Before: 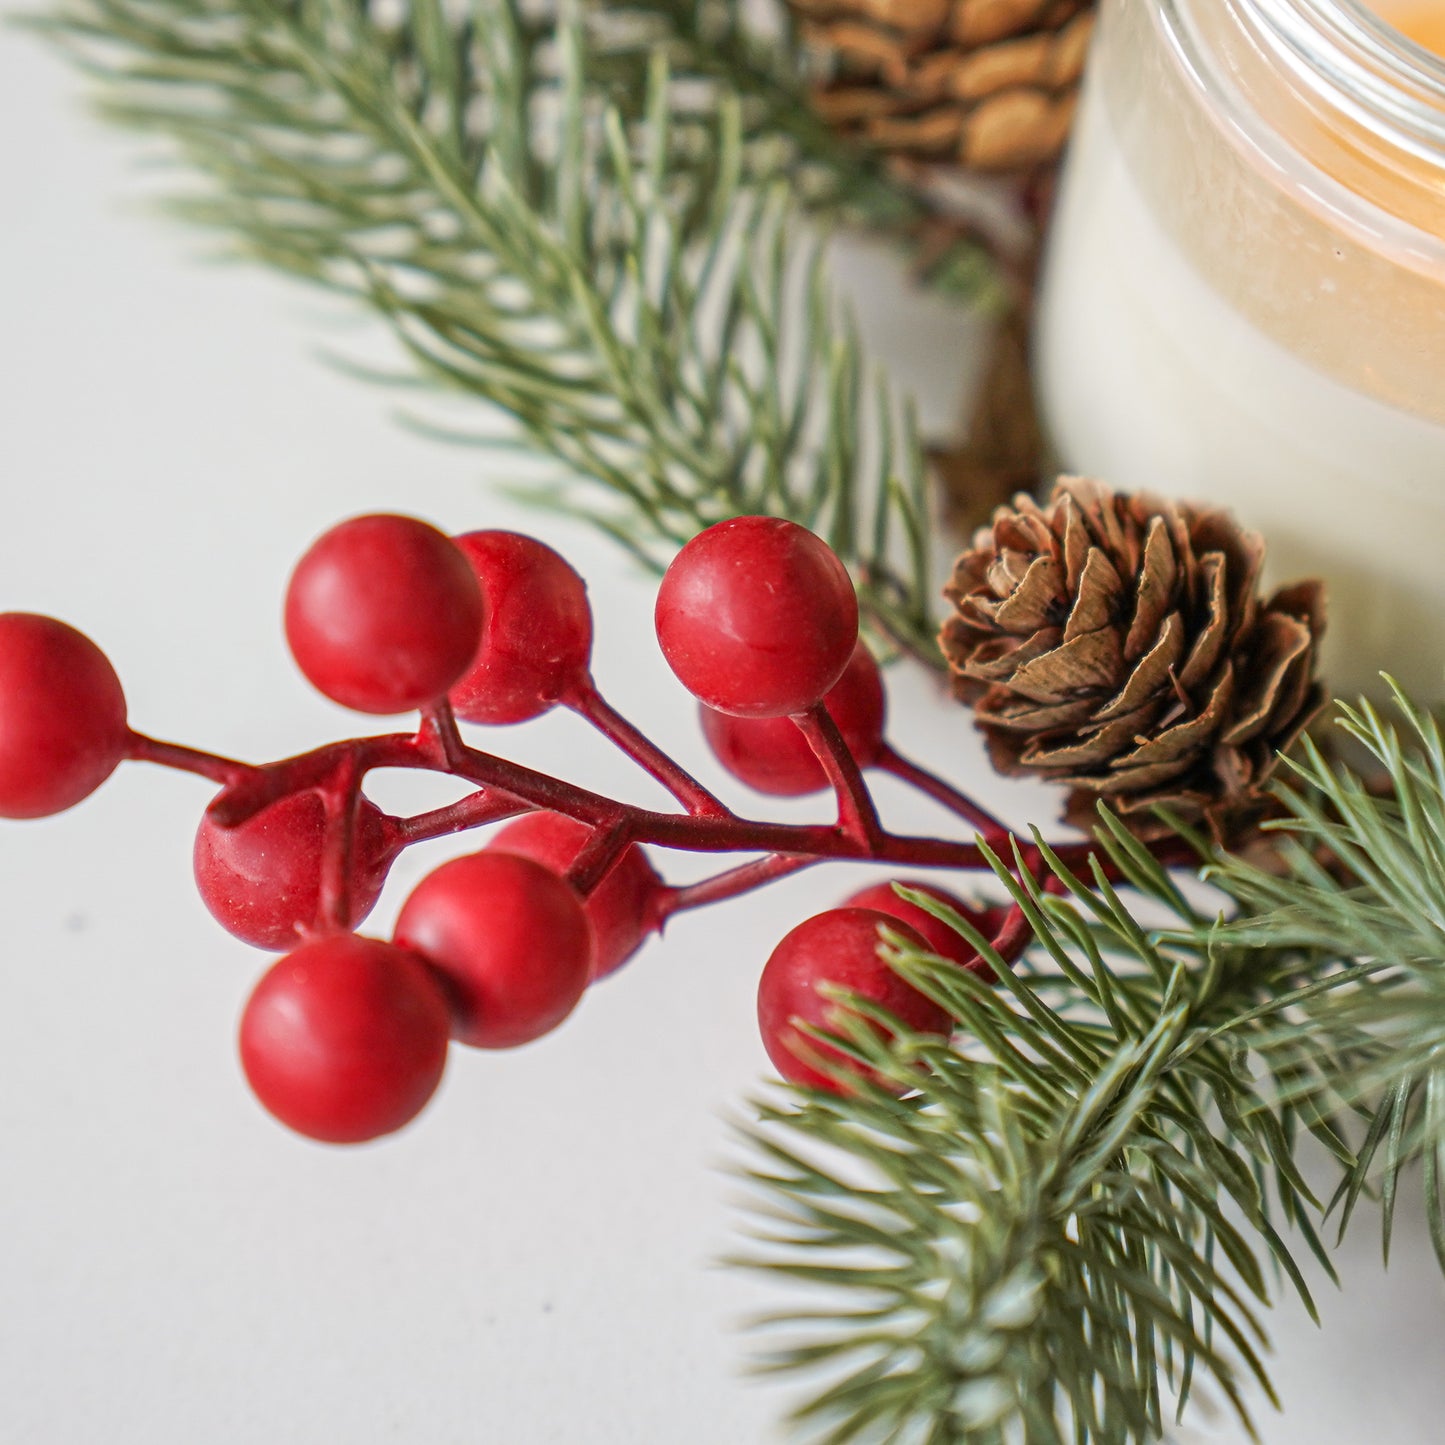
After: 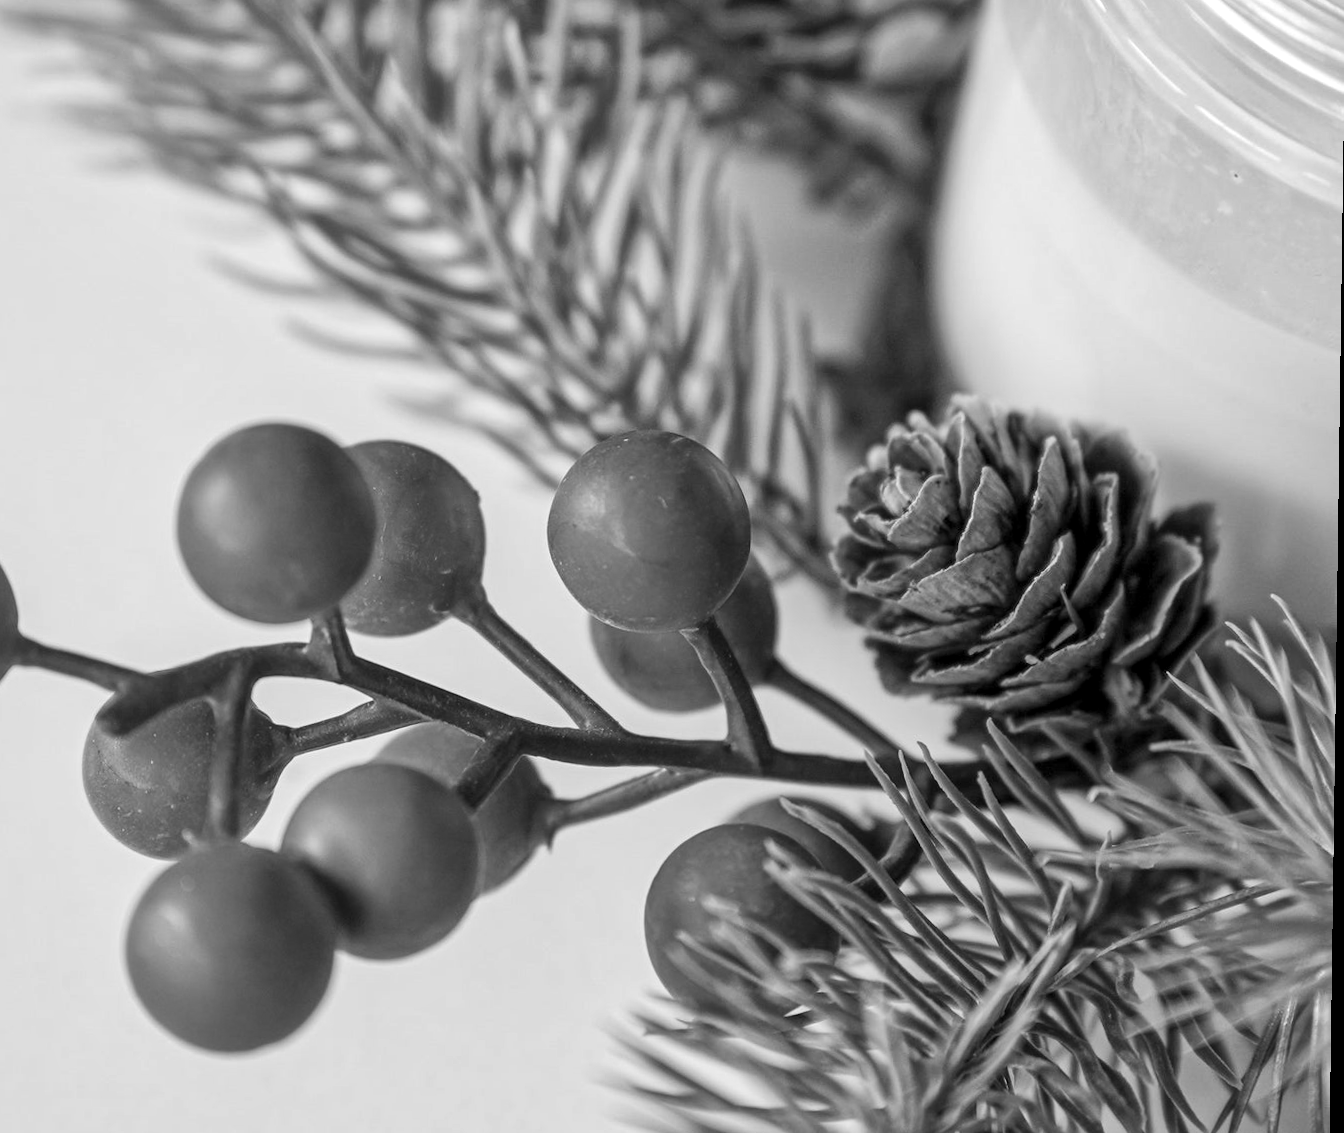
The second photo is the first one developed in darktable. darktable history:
local contrast: mode bilateral grid, contrast 20, coarseness 50, detail 132%, midtone range 0.2
rotate and perspective: rotation 0.8°, automatic cropping off
monochrome: on, module defaults
crop: left 8.155%, top 6.611%, bottom 15.385%
white balance: emerald 1
